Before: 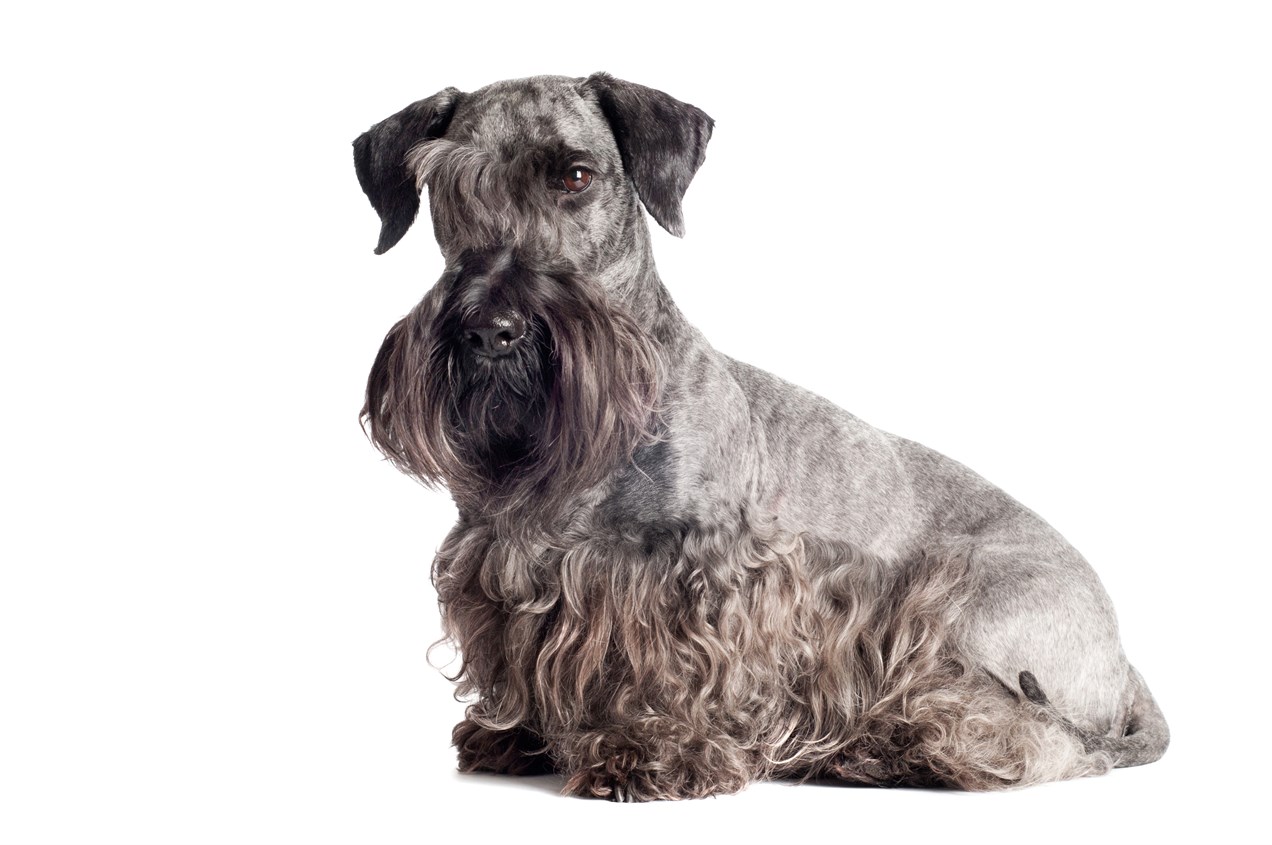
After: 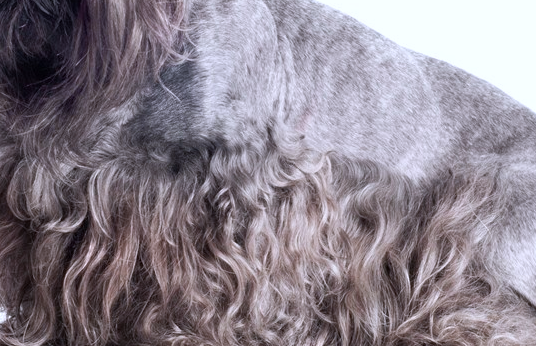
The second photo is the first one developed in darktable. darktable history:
white balance: red 0.967, blue 1.119, emerald 0.756
crop: left 37.221%, top 45.169%, right 20.63%, bottom 13.777%
